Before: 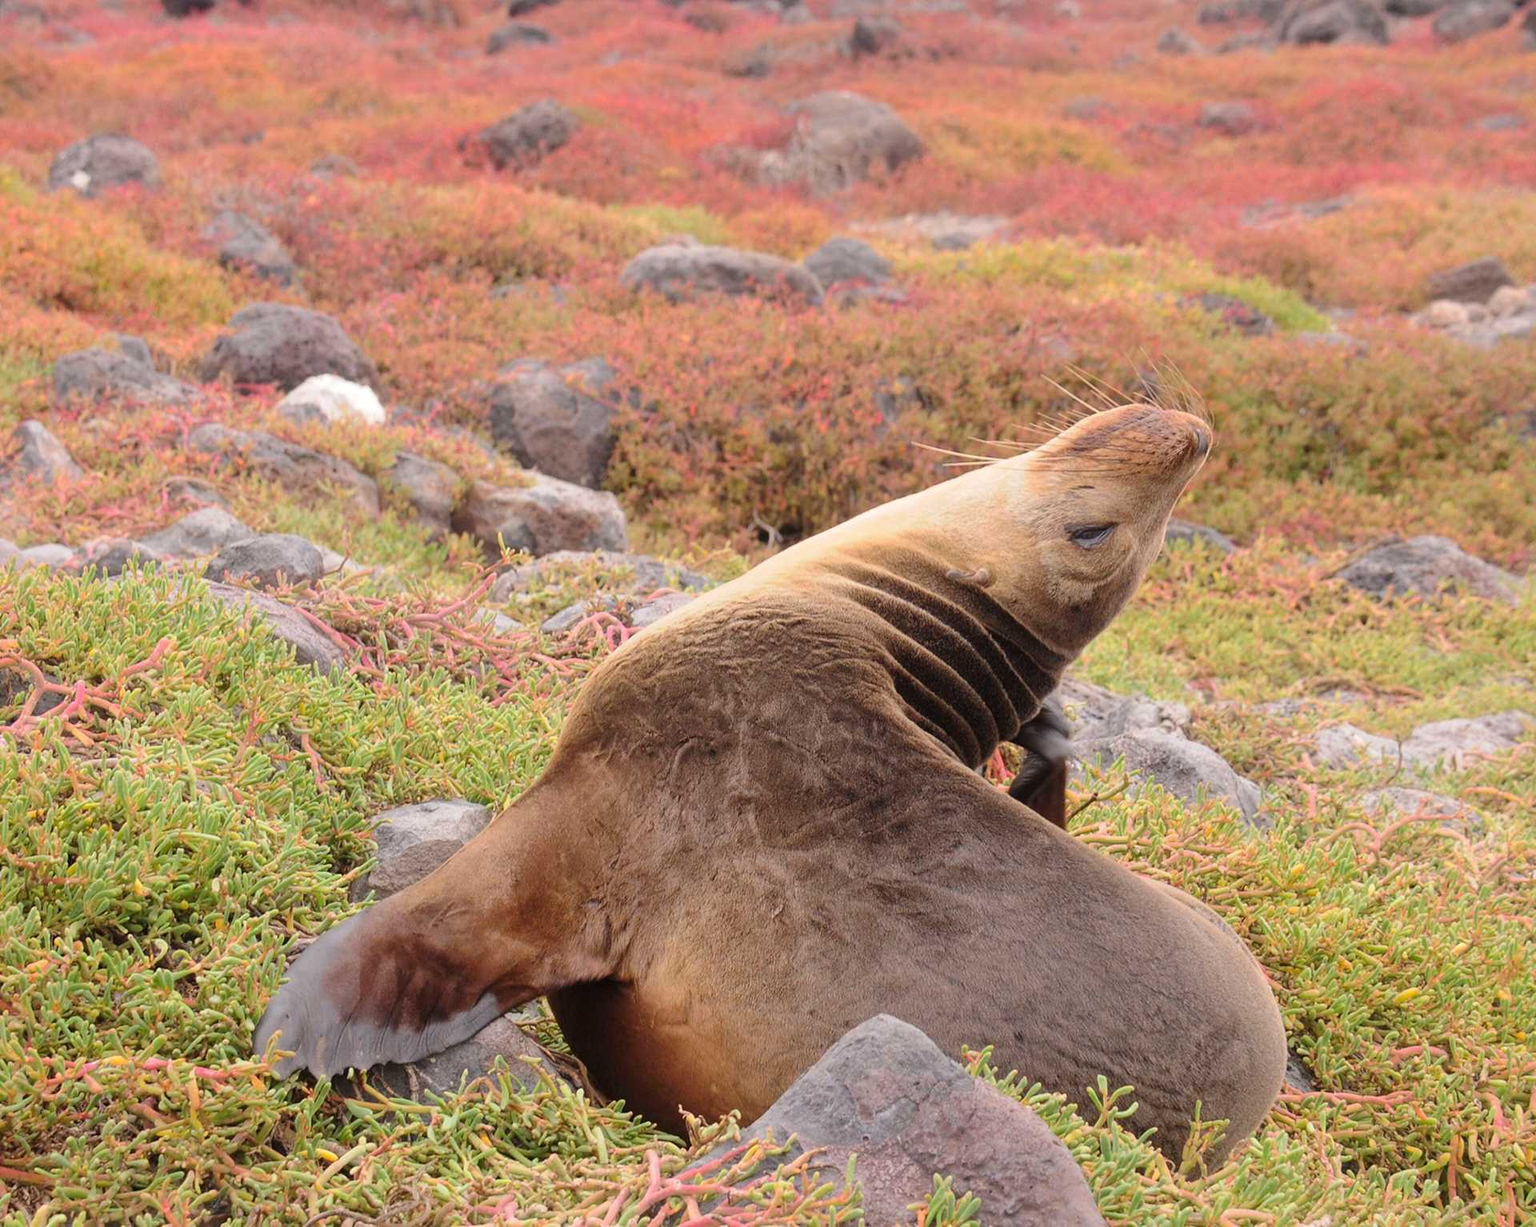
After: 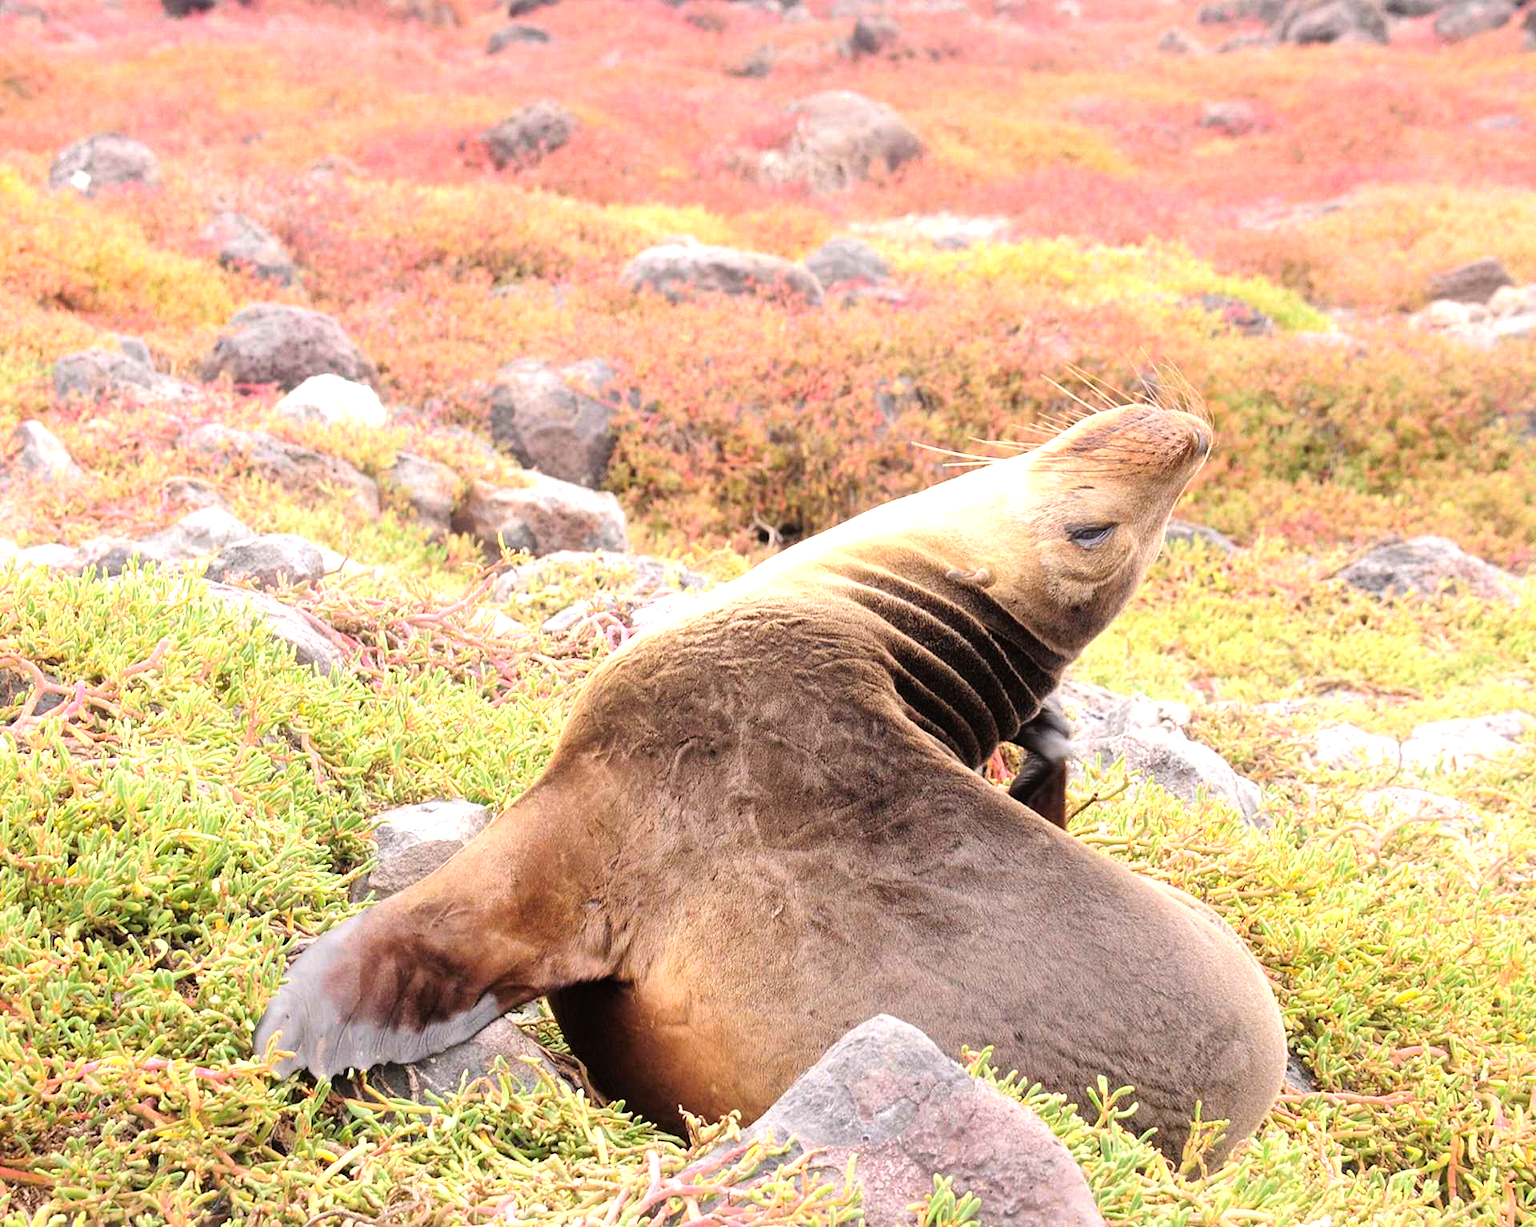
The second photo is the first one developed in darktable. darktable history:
tone equalizer: -8 EV -1.11 EV, -7 EV -0.98 EV, -6 EV -0.879 EV, -5 EV -0.594 EV, -3 EV 0.572 EV, -2 EV 0.889 EV, -1 EV 1.01 EV, +0 EV 1.05 EV
